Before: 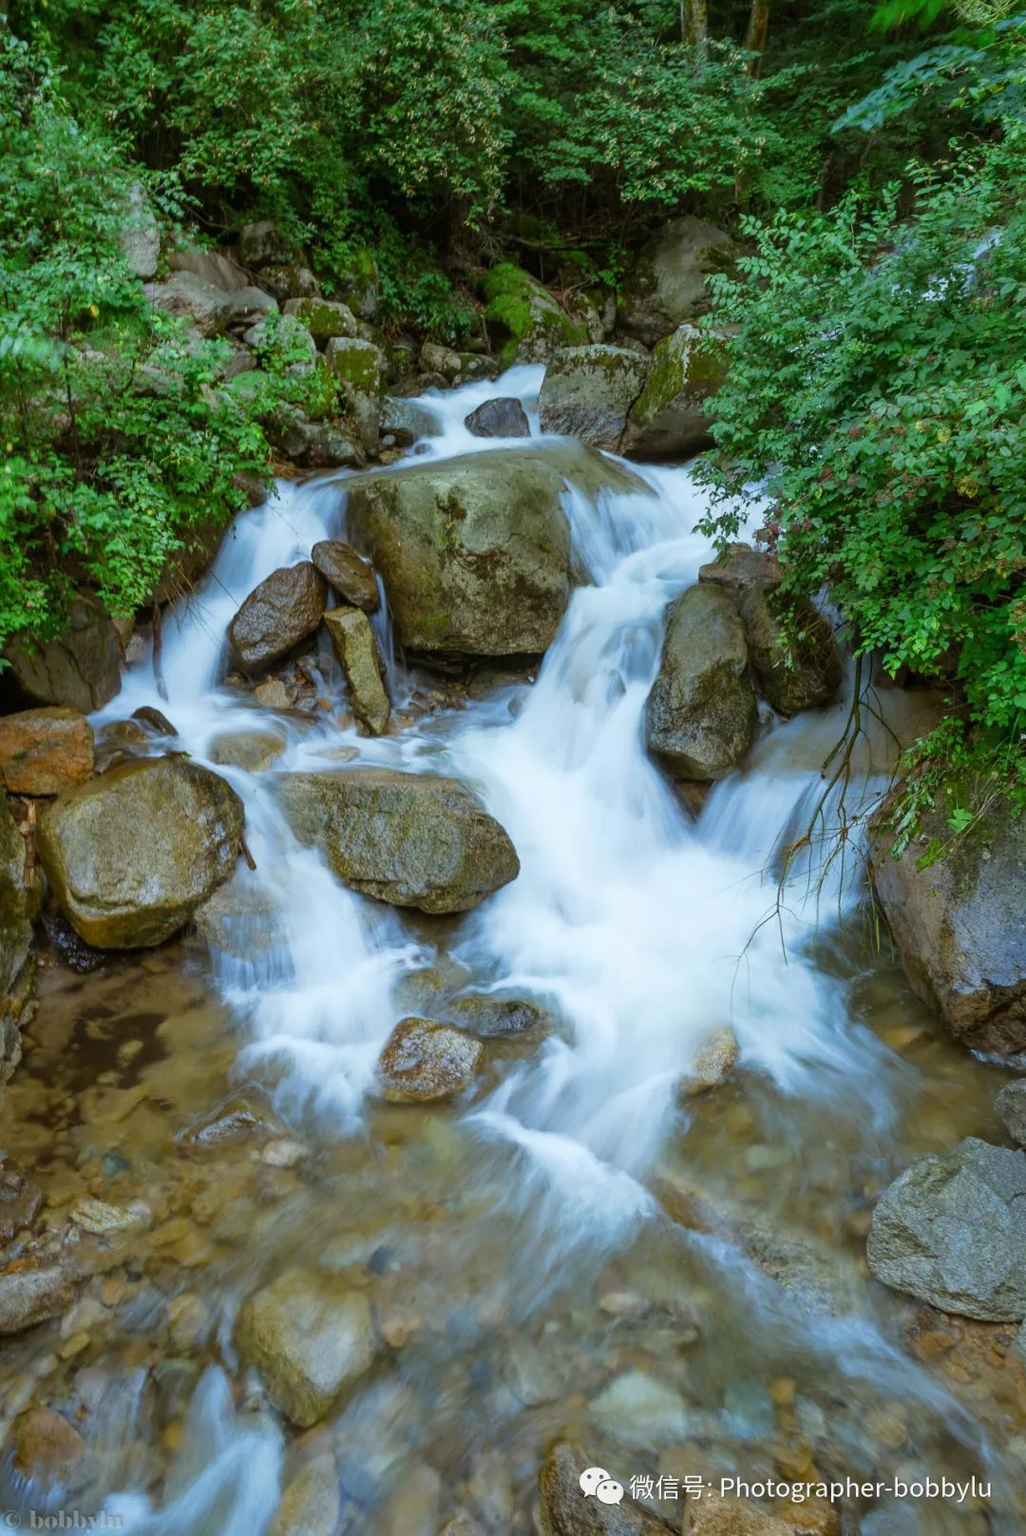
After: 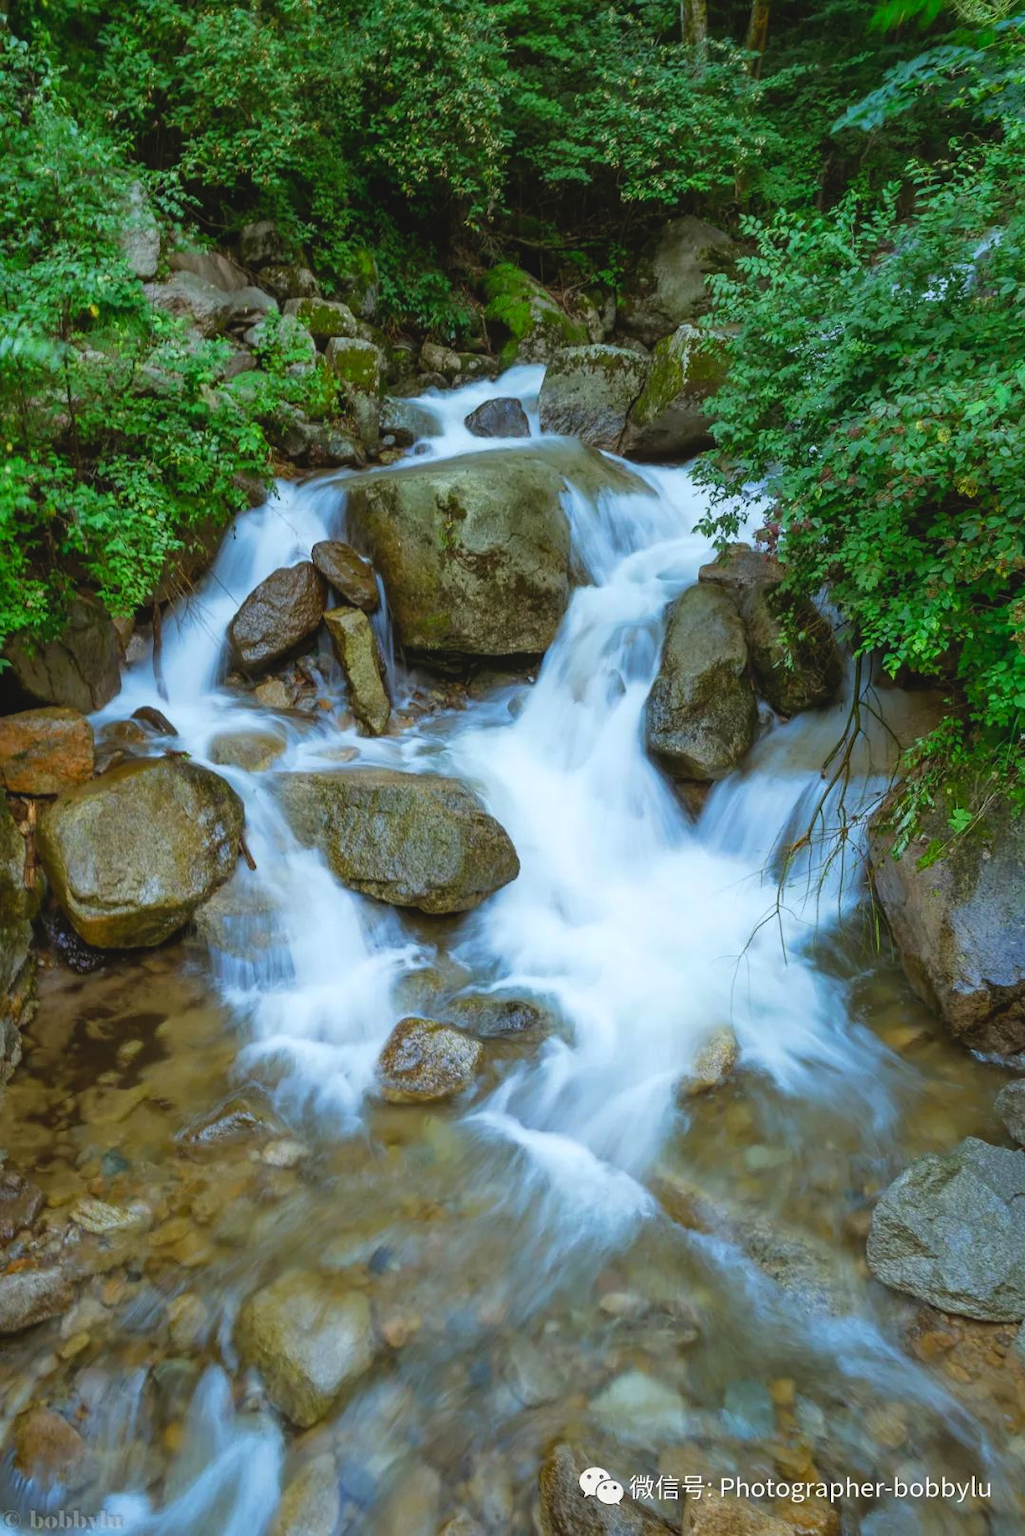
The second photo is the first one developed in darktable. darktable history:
contrast brightness saturation: contrast -0.11
color balance: contrast 10%
